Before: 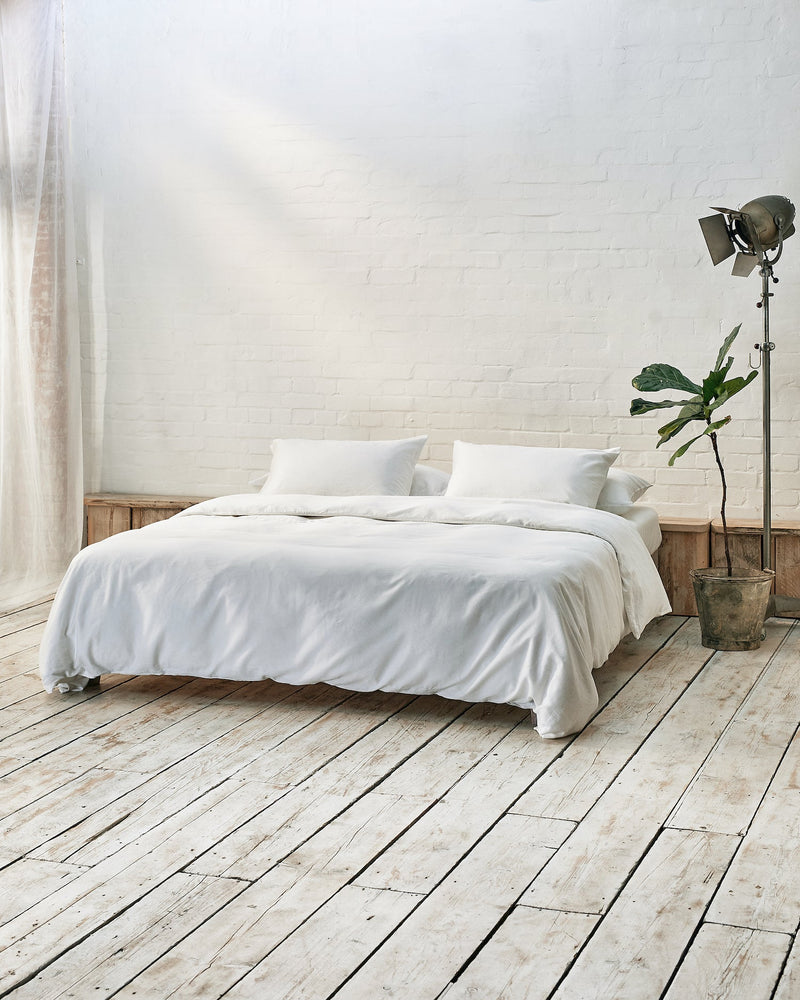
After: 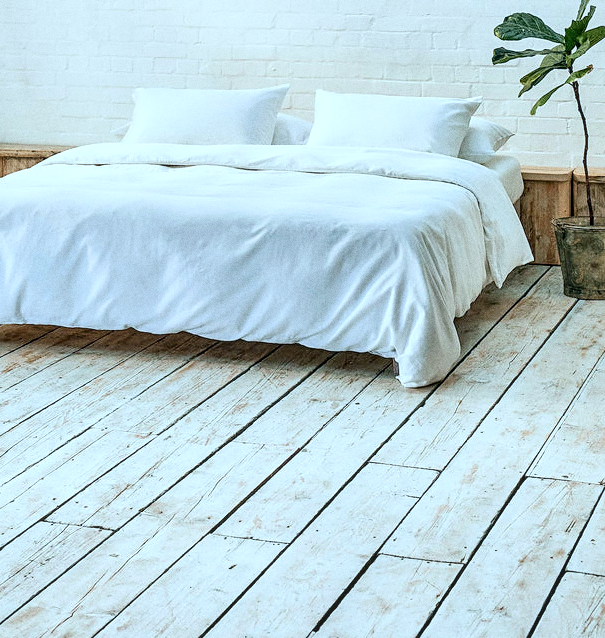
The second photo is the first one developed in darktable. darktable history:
crop and rotate: left 17.299%, top 35.115%, right 7.015%, bottom 1.024%
tone curve: curves: ch0 [(0, 0.021) (0.049, 0.044) (0.152, 0.14) (0.328, 0.357) (0.473, 0.529) (0.641, 0.705) (0.868, 0.887) (1, 0.969)]; ch1 [(0, 0) (0.322, 0.328) (0.43, 0.425) (0.474, 0.466) (0.502, 0.503) (0.522, 0.526) (0.564, 0.591) (0.602, 0.632) (0.677, 0.701) (0.859, 0.885) (1, 1)]; ch2 [(0, 0) (0.33, 0.301) (0.447, 0.44) (0.502, 0.505) (0.535, 0.554) (0.565, 0.598) (0.618, 0.629) (1, 1)], color space Lab, independent channels, preserve colors none
exposure: black level correction 0, exposure 0.2 EV, compensate exposure bias true, compensate highlight preservation false
sharpen: amount 0.2
grain: coarseness 3.21 ISO
local contrast: detail 130%
color calibration: illuminant F (fluorescent), F source F9 (Cool White Deluxe 4150 K) – high CRI, x 0.374, y 0.373, temperature 4158.34 K
